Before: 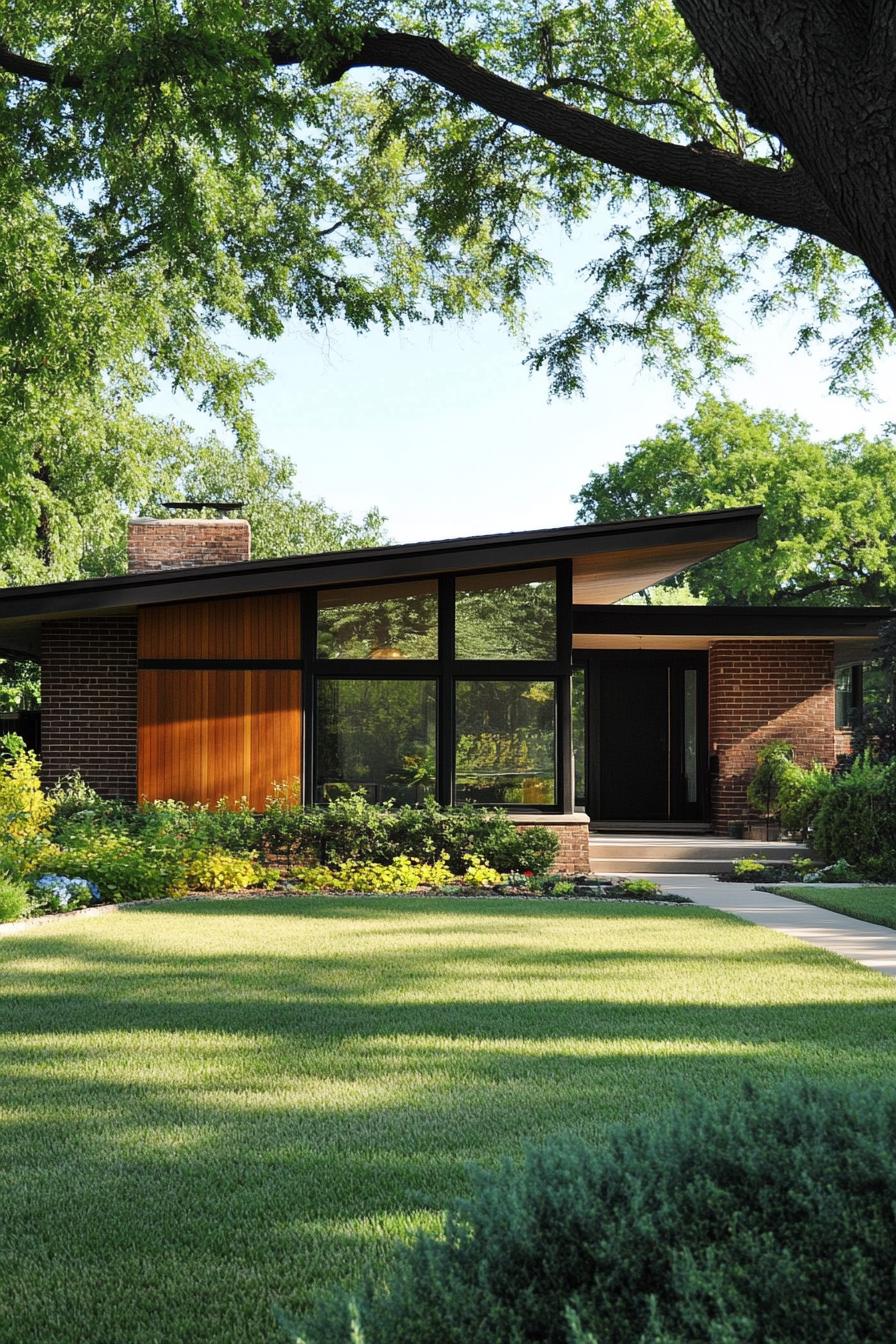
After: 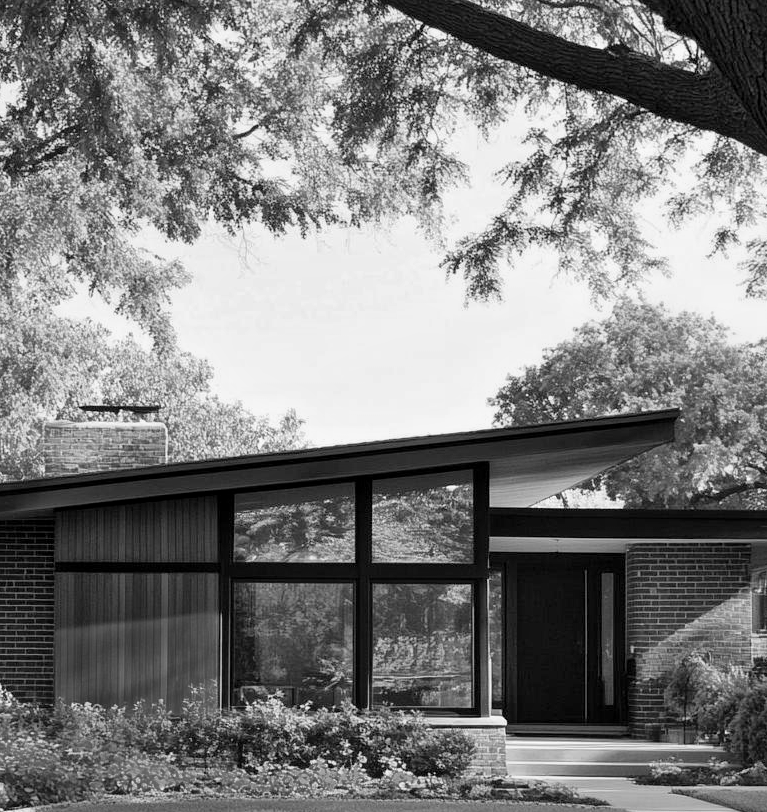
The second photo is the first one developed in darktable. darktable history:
global tonemap: drago (1, 100), detail 1
crop and rotate: left 9.345%, top 7.22%, right 4.982%, bottom 32.331%
color balance rgb: perceptual saturation grading › global saturation 25%, global vibrance 20%
monochrome: a -11.7, b 1.62, size 0.5, highlights 0.38
white balance: red 0.948, green 1.02, blue 1.176
